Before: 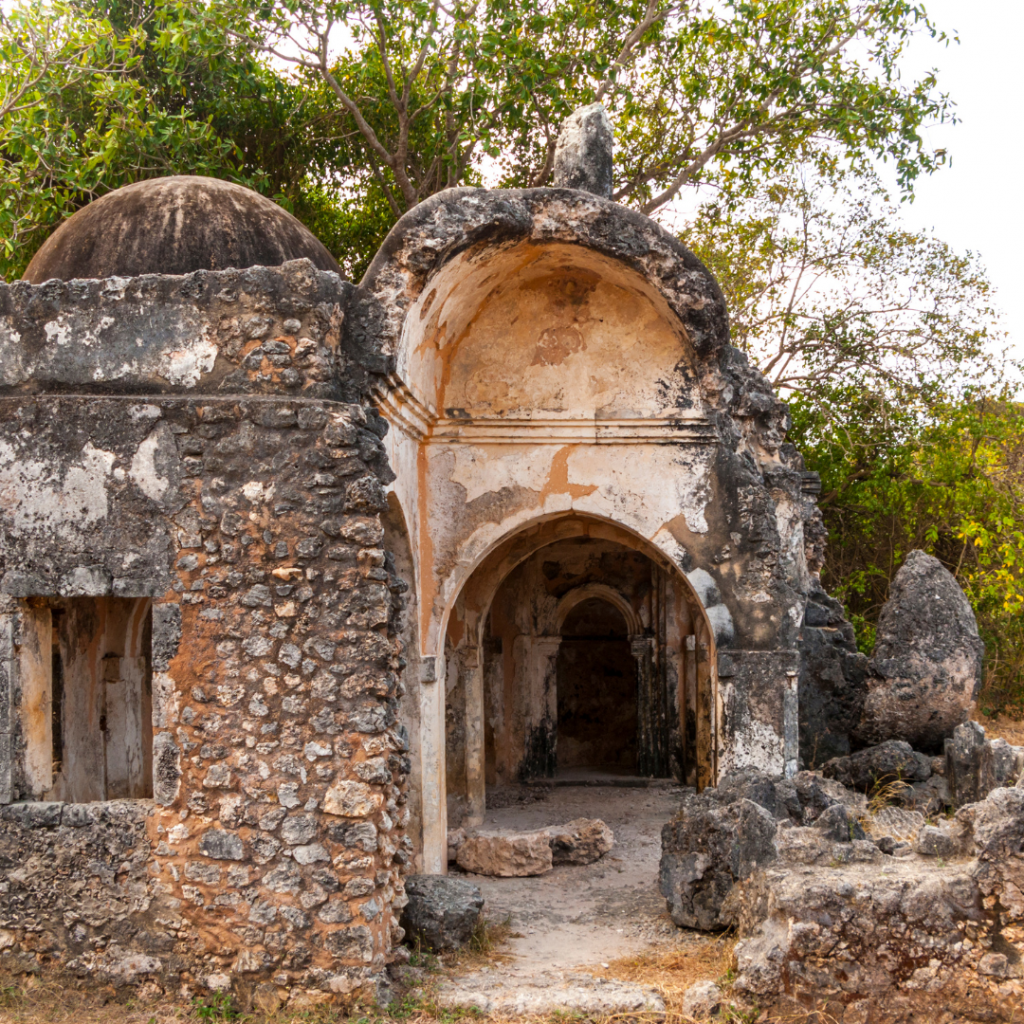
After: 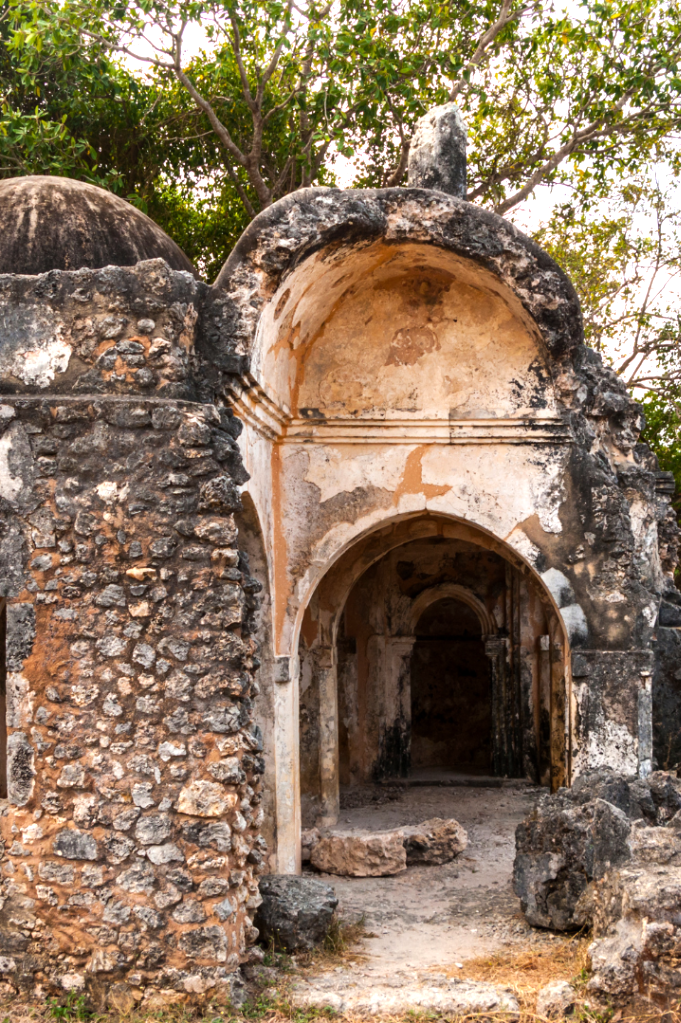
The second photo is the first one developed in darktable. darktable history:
tone equalizer: -8 EV -0.414 EV, -7 EV -0.362 EV, -6 EV -0.342 EV, -5 EV -0.196 EV, -3 EV 0.246 EV, -2 EV 0.351 EV, -1 EV 0.409 EV, +0 EV 0.419 EV, edges refinement/feathering 500, mask exposure compensation -1.57 EV, preserve details no
levels: mode automatic, levels [0, 0.43, 0.984]
crop and rotate: left 14.285%, right 19.163%
